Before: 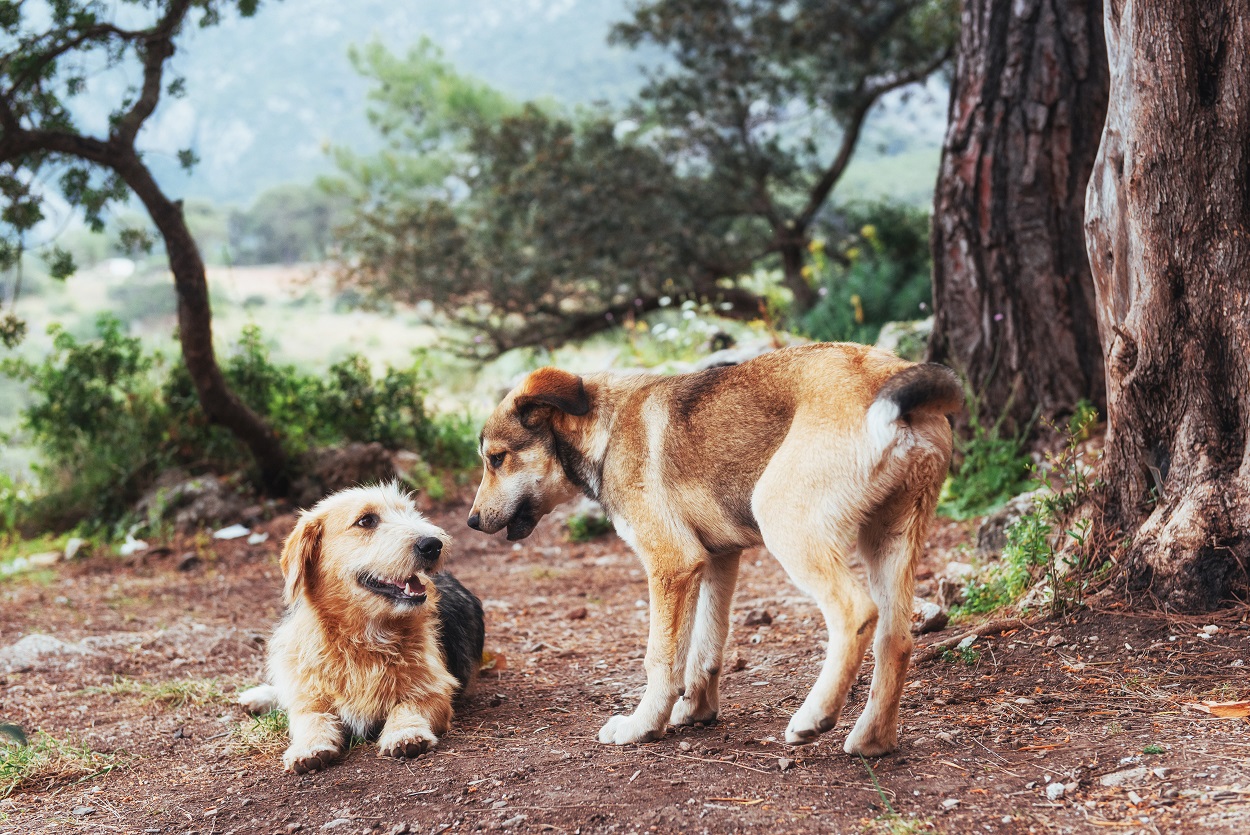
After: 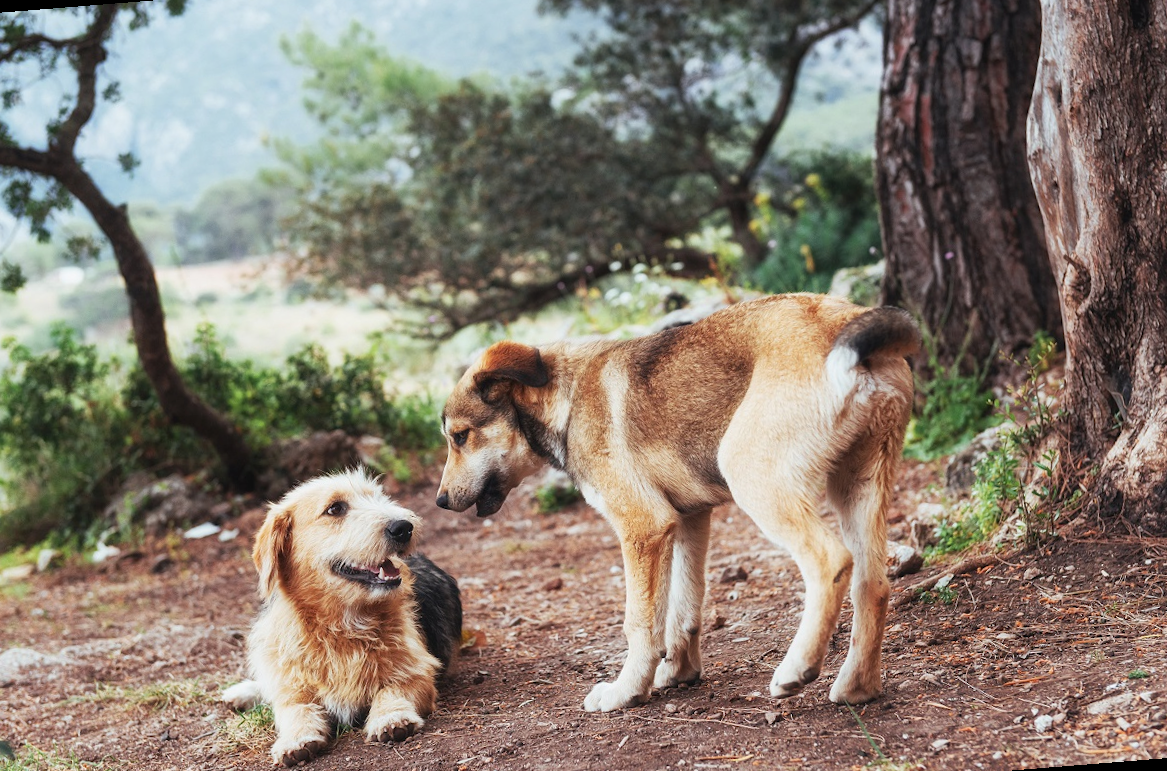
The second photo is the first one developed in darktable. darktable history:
contrast brightness saturation: saturation -0.05
rotate and perspective: rotation -4.57°, crop left 0.054, crop right 0.944, crop top 0.087, crop bottom 0.914
